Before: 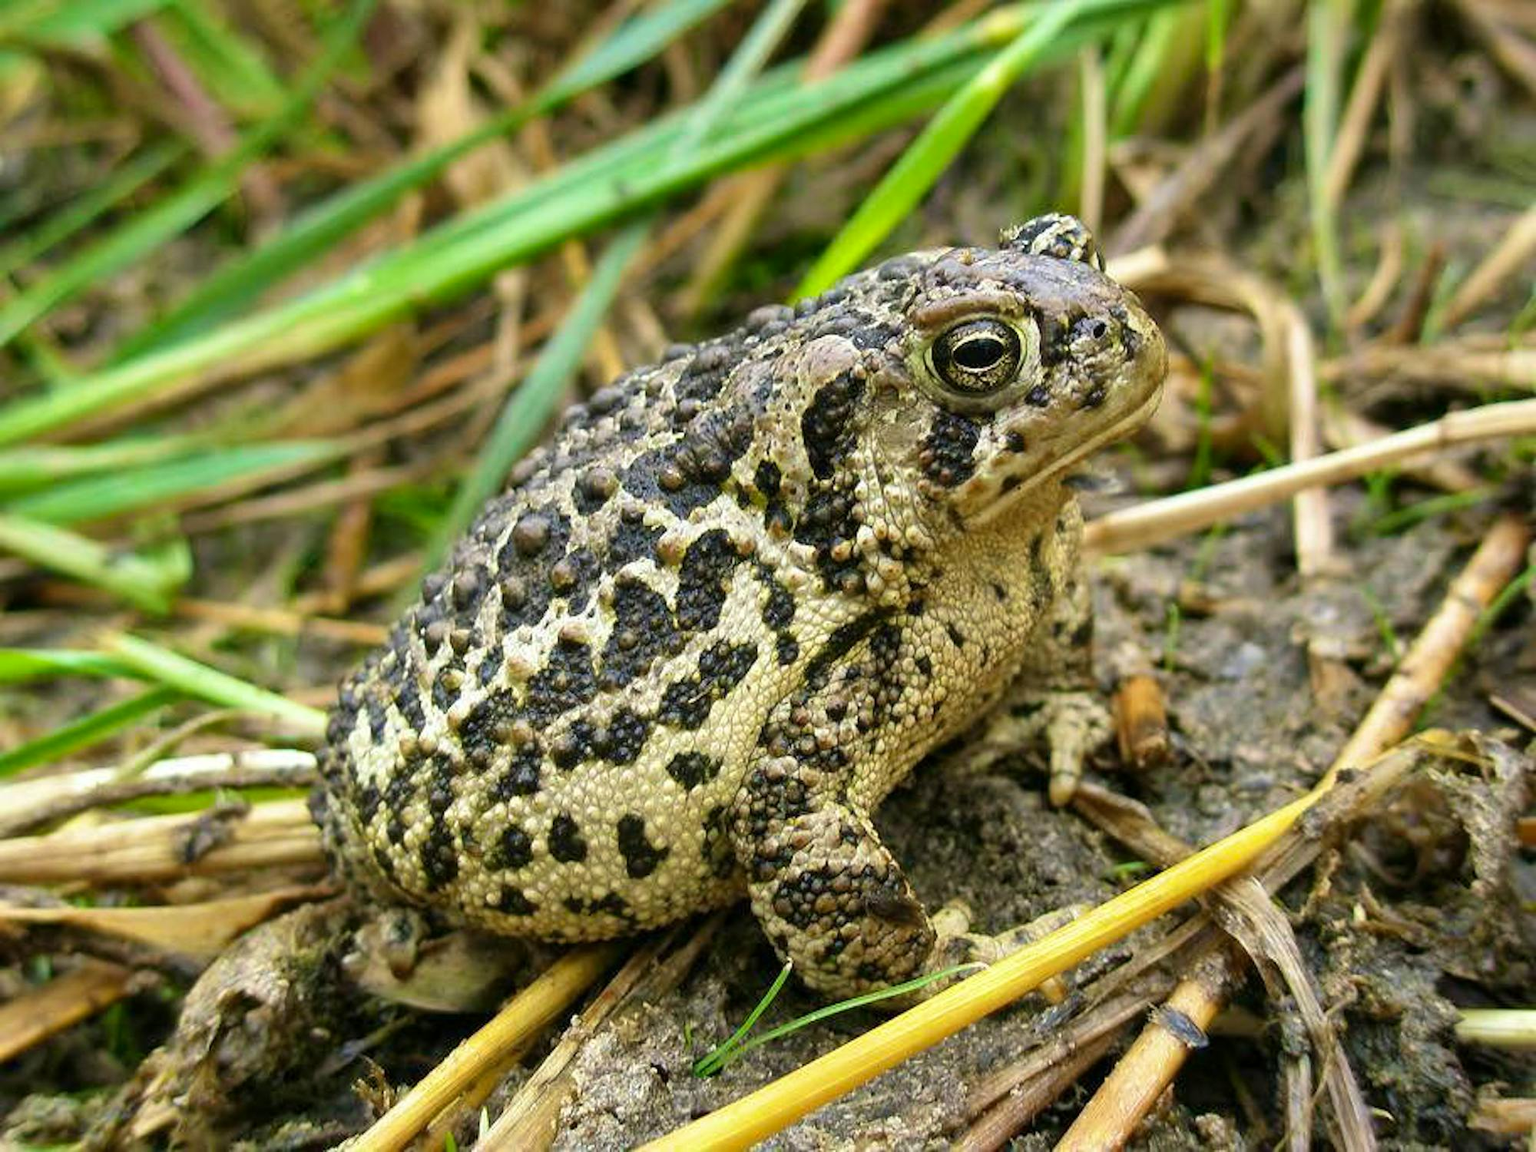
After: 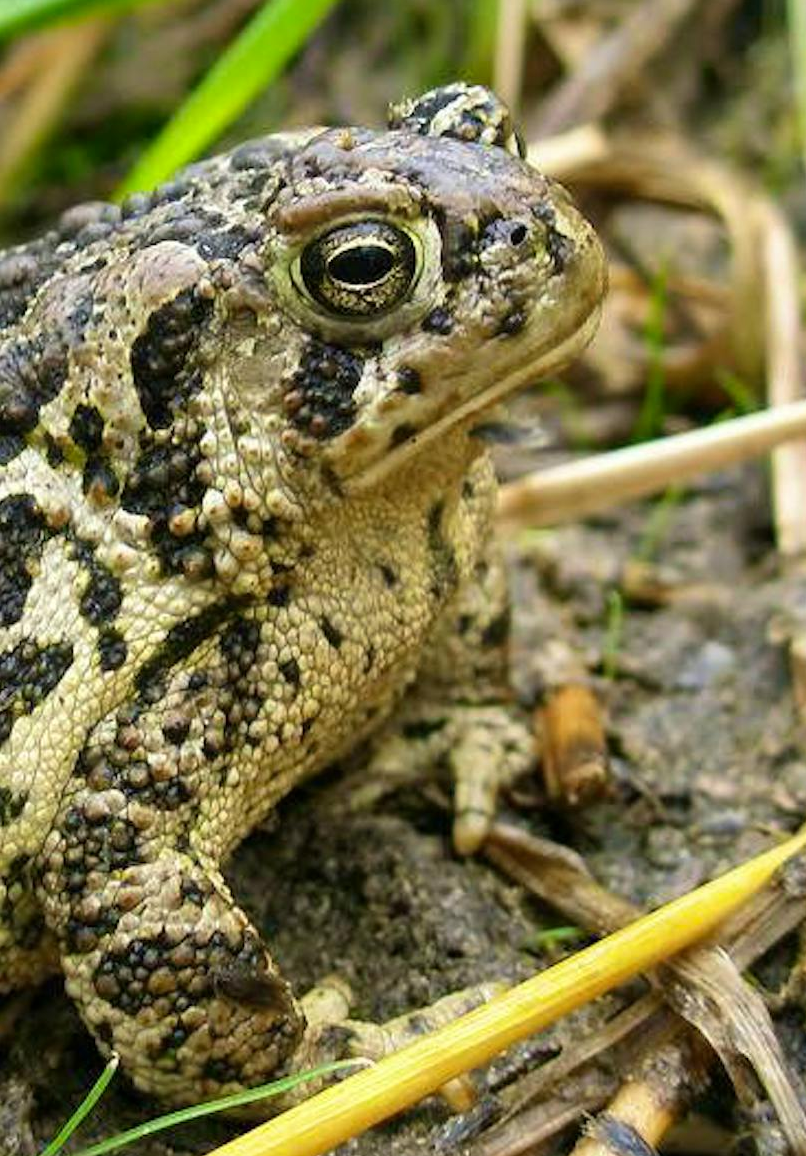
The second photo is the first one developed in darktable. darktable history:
levels: mode automatic, levels [0.029, 0.545, 0.971]
crop: left 45.677%, top 13.014%, right 14.005%, bottom 9.896%
